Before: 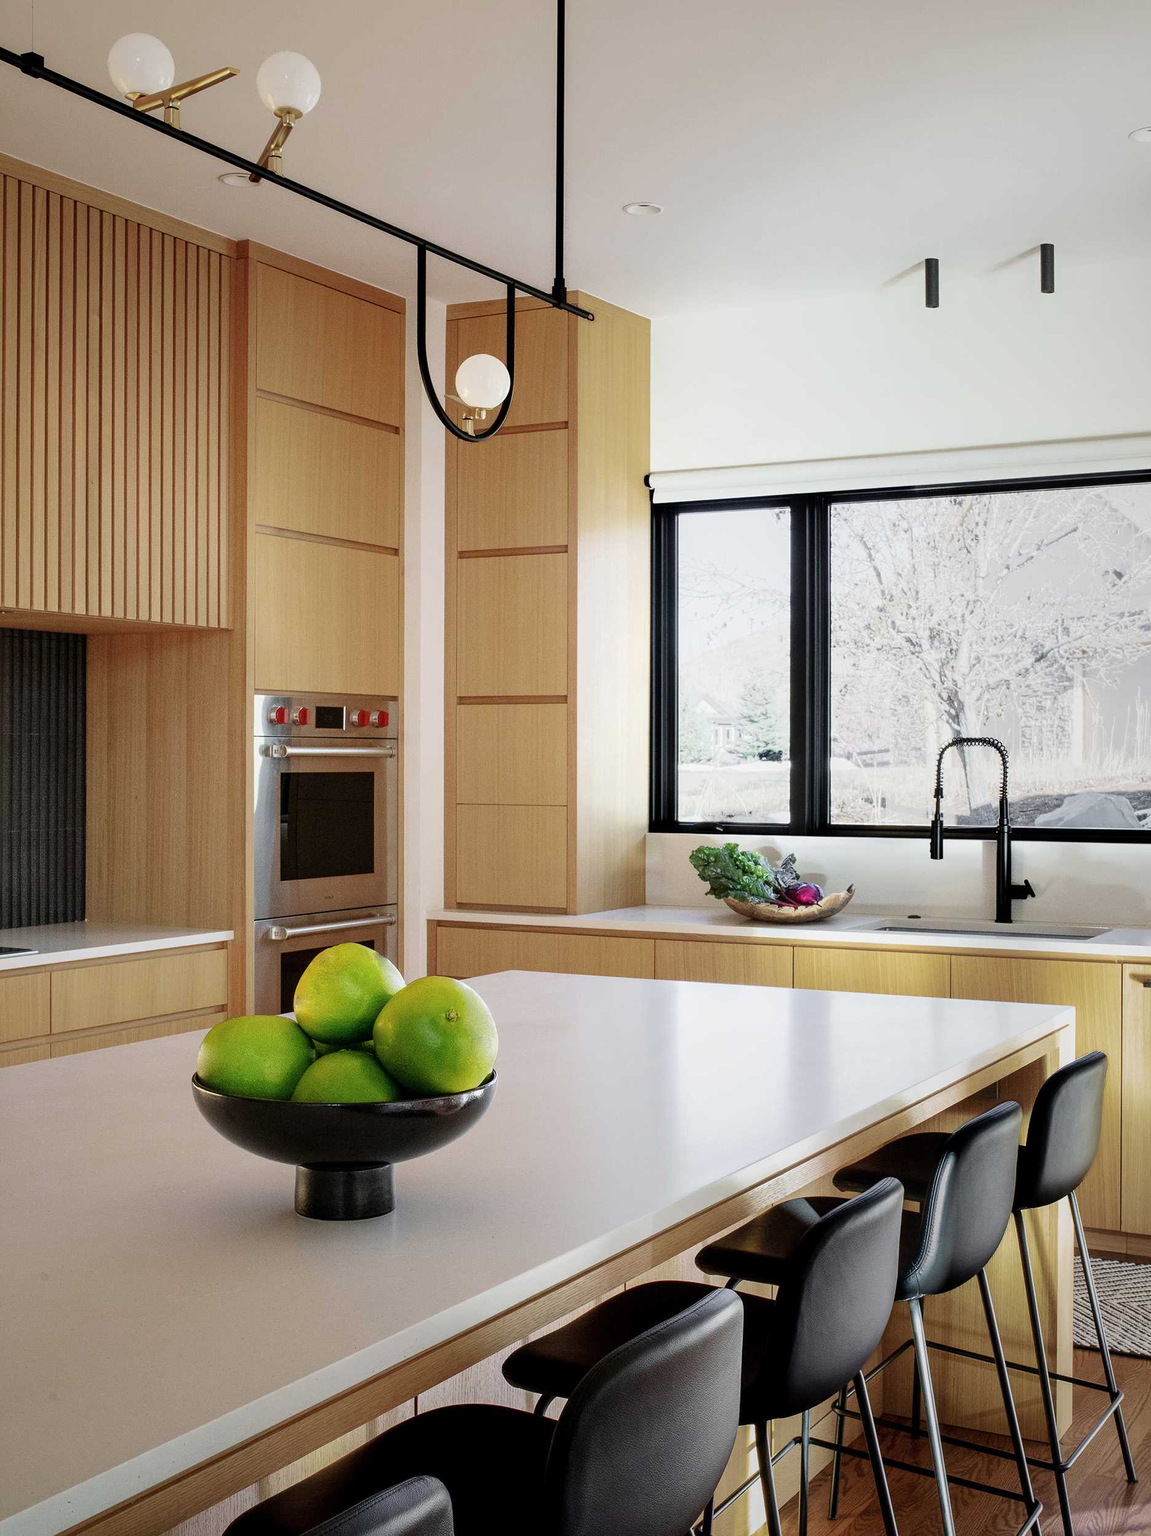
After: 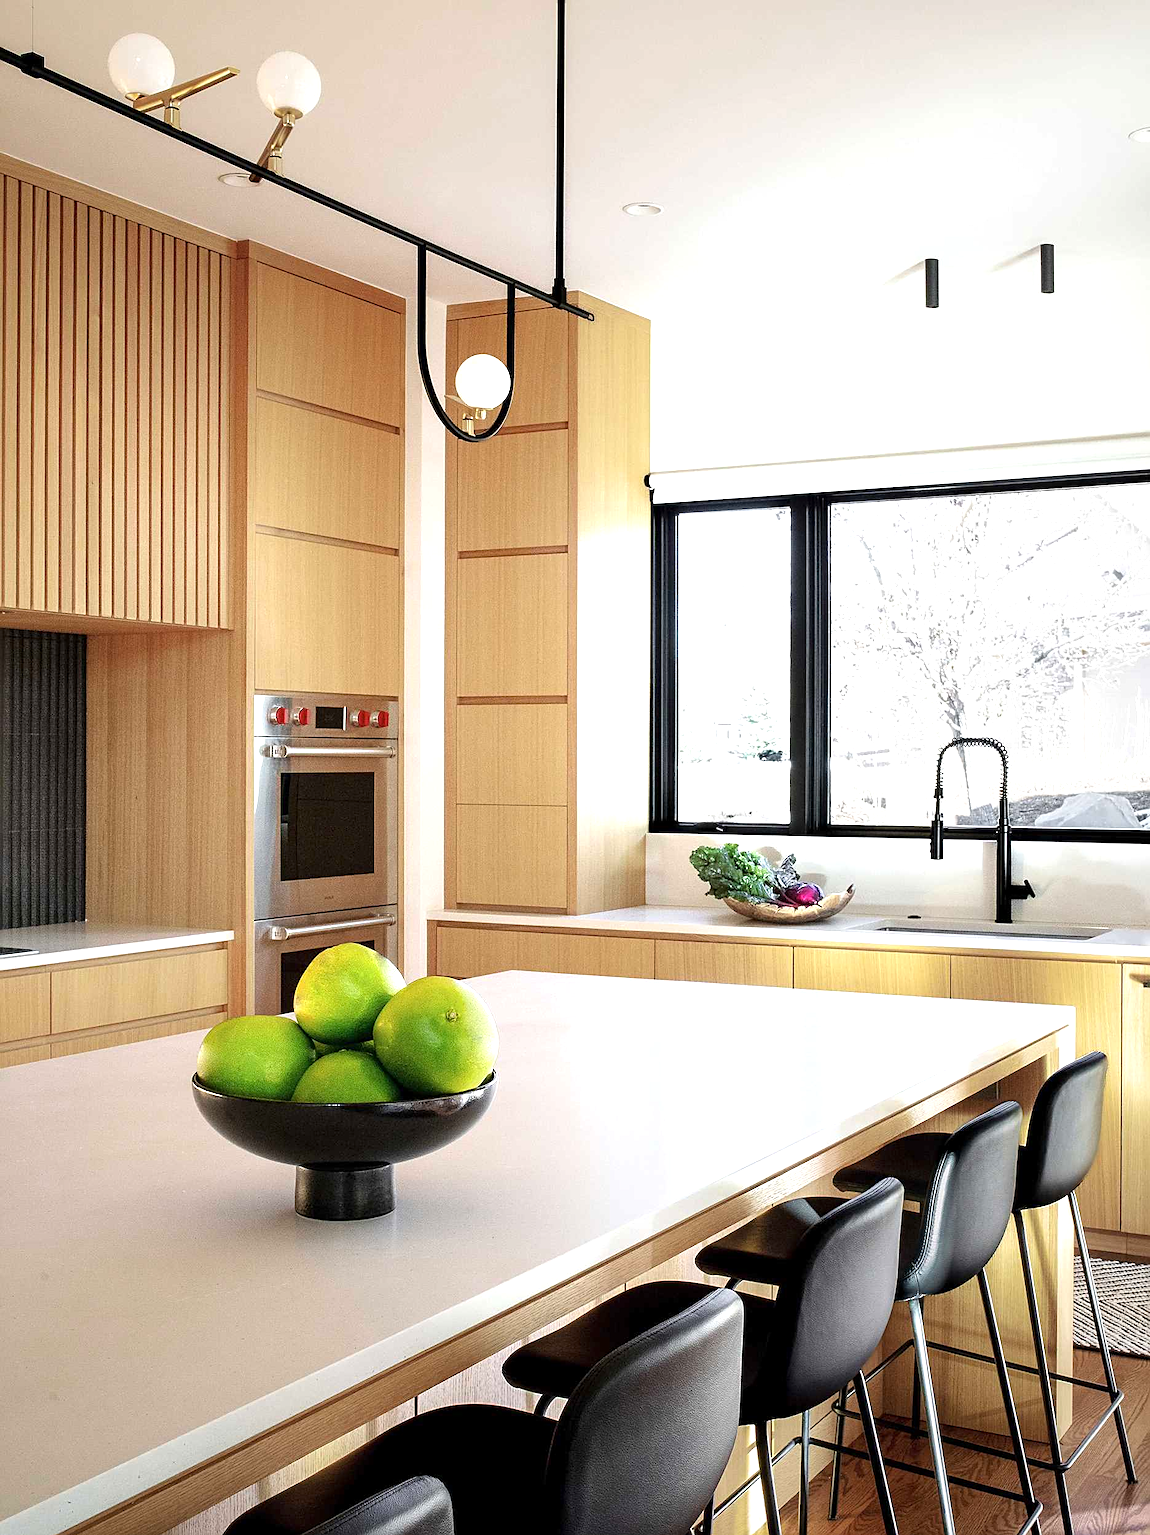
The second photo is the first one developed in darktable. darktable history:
exposure: exposure 0.778 EV, compensate highlight preservation false
sharpen: amount 0.497
